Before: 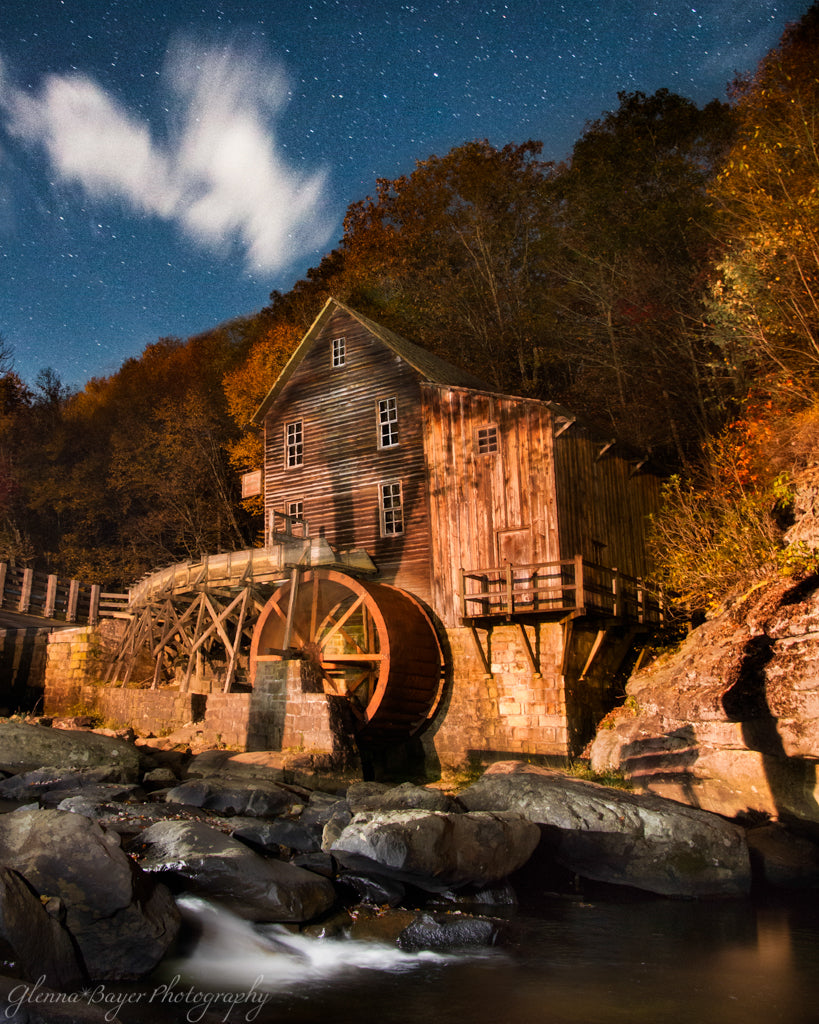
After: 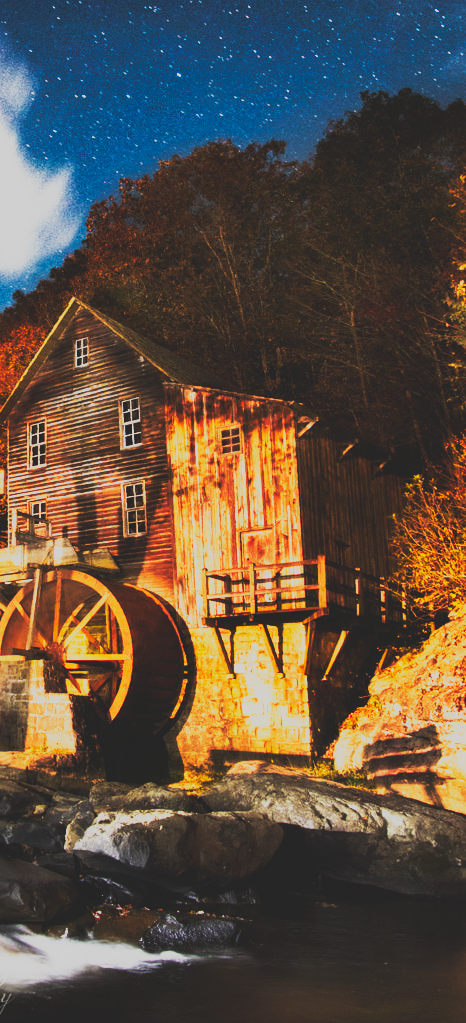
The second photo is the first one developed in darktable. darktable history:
crop: left 31.478%, top 0.013%, right 11.568%
tone curve: curves: ch0 [(0, 0.148) (0.191, 0.225) (0.39, 0.373) (0.669, 0.716) (0.847, 0.818) (1, 0.839)], preserve colors none
base curve: curves: ch0 [(0, 0) (0.005, 0.002) (0.193, 0.295) (0.399, 0.664) (0.75, 0.928) (1, 1)], preserve colors none
